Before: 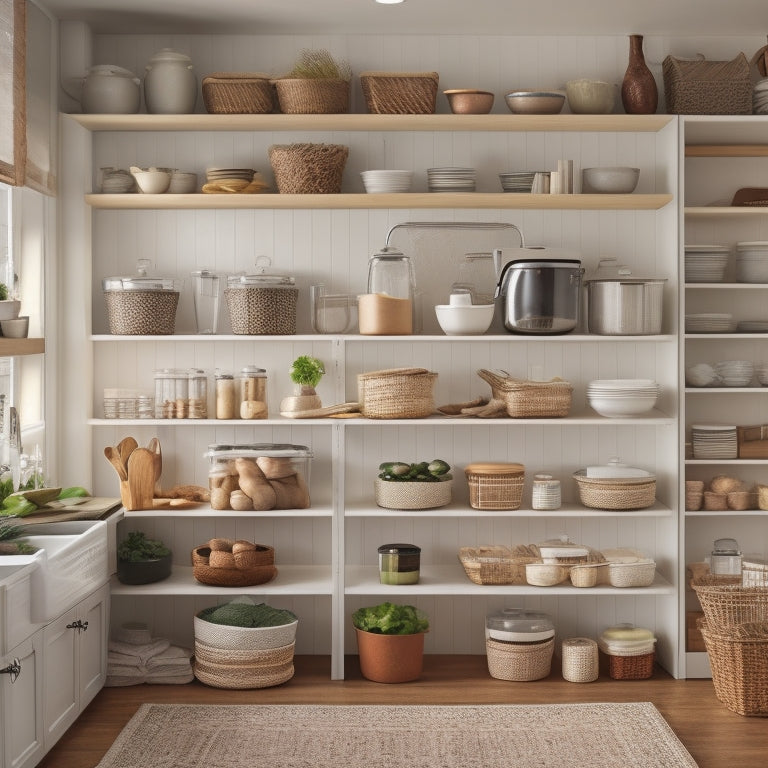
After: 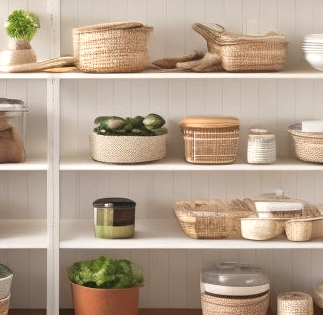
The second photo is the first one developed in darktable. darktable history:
crop: left 37.221%, top 45.169%, right 20.63%, bottom 13.777%
exposure: exposure 0.556 EV, compensate highlight preservation false
